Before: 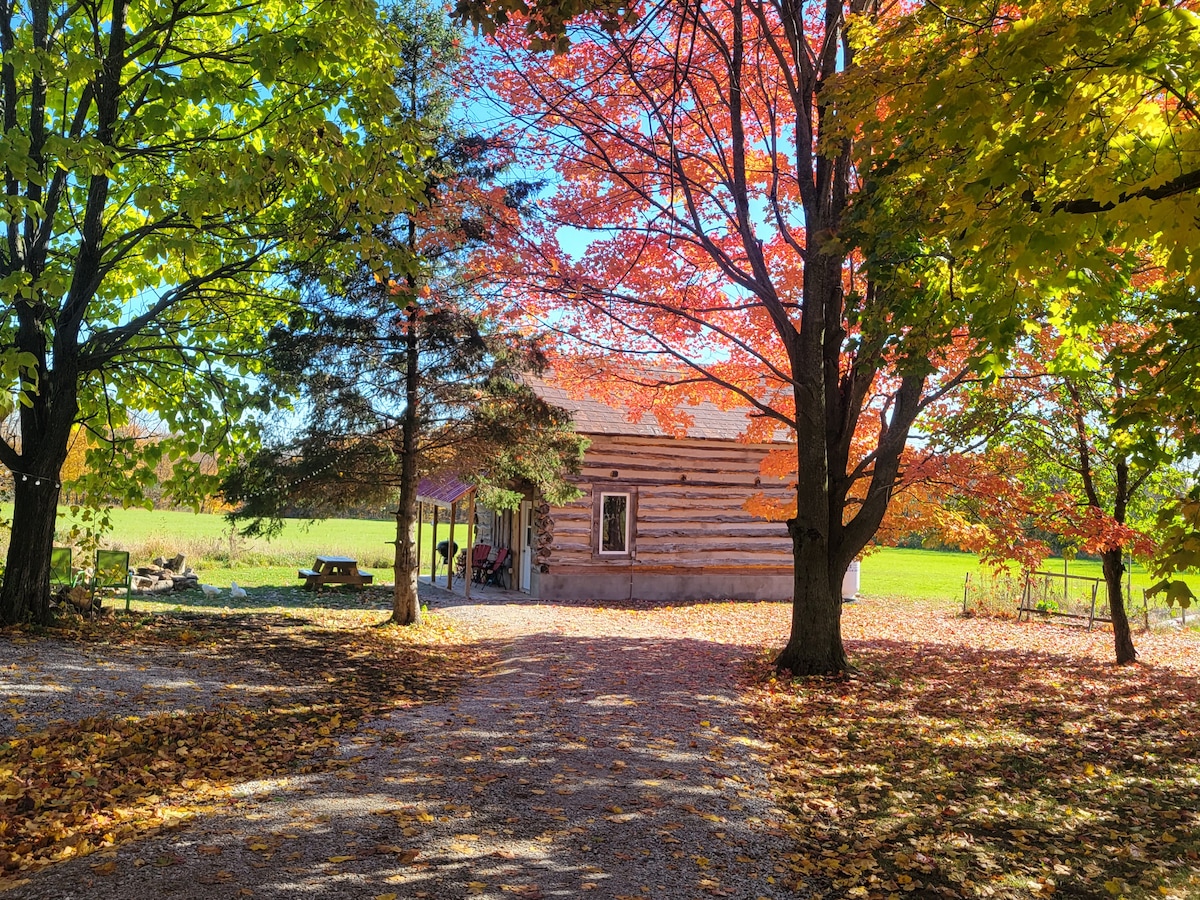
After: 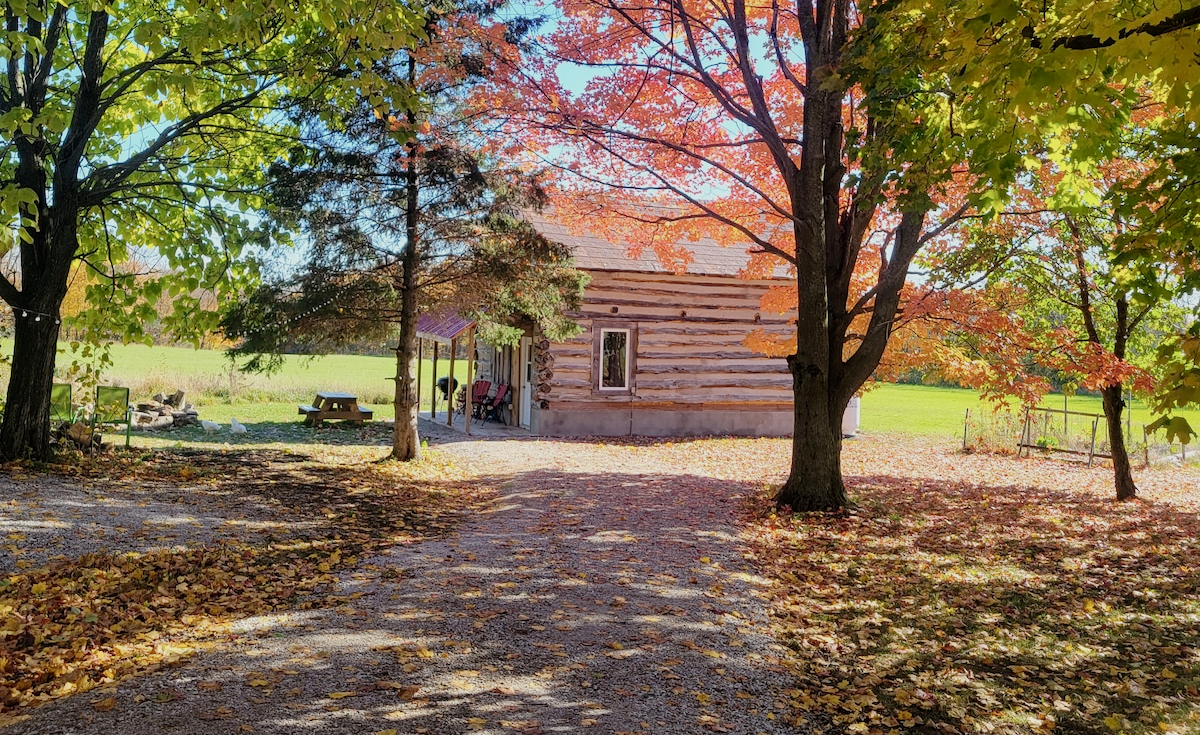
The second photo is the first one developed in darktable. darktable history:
crop and rotate: top 18.32%
shadows and highlights: radius 45.39, white point adjustment 6.76, compress 79.32%, highlights color adjustment 89.27%, soften with gaussian
filmic rgb: middle gray luminance 18.21%, black relative exposure -10.42 EV, white relative exposure 3.4 EV, threshold 5.96 EV, target black luminance 0%, hardness 6.05, latitude 98.08%, contrast 0.85, shadows ↔ highlights balance 0.351%, add noise in highlights 0.001, preserve chrominance no, color science v3 (2019), use custom middle-gray values true, contrast in highlights soft, enable highlight reconstruction true
